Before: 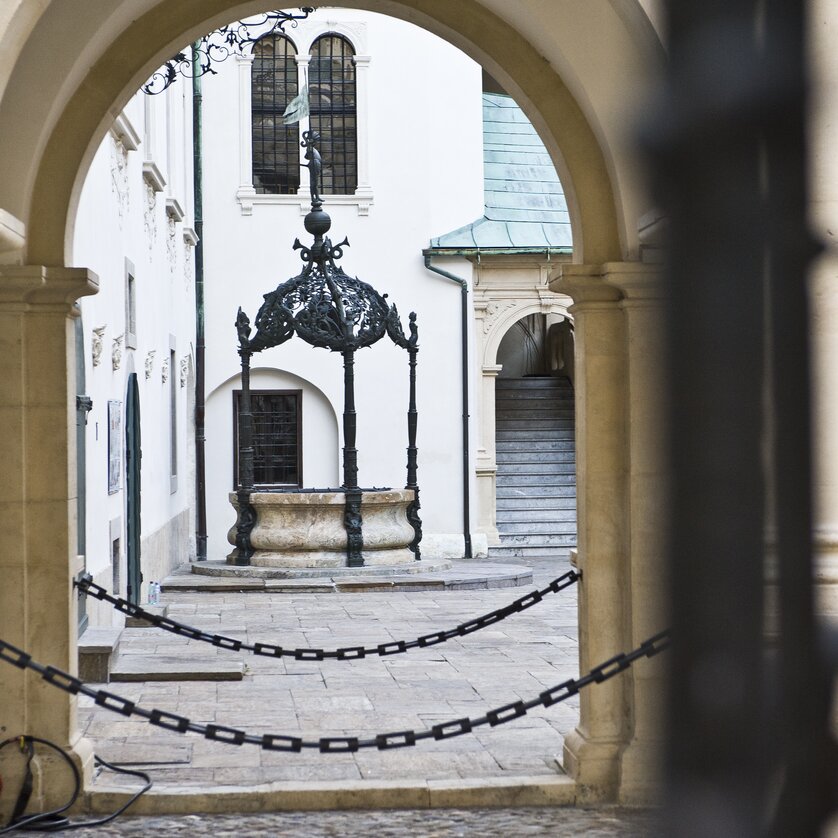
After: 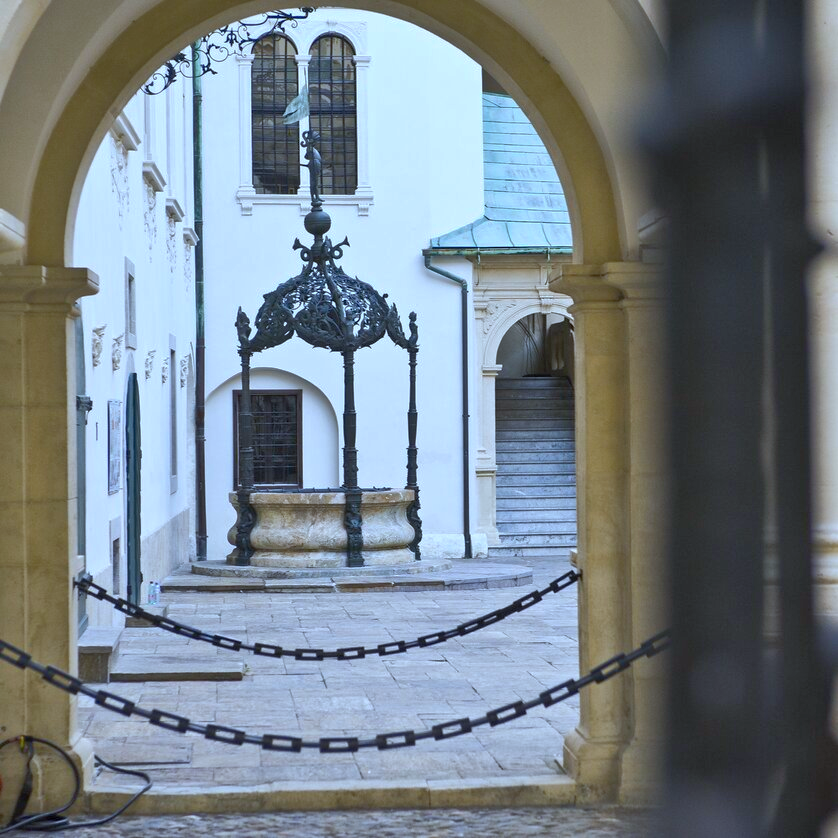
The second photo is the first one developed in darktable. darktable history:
color balance rgb: perceptual saturation grading › global saturation 20%, global vibrance 20%
white balance: red 0.924, blue 1.095
shadows and highlights: on, module defaults
